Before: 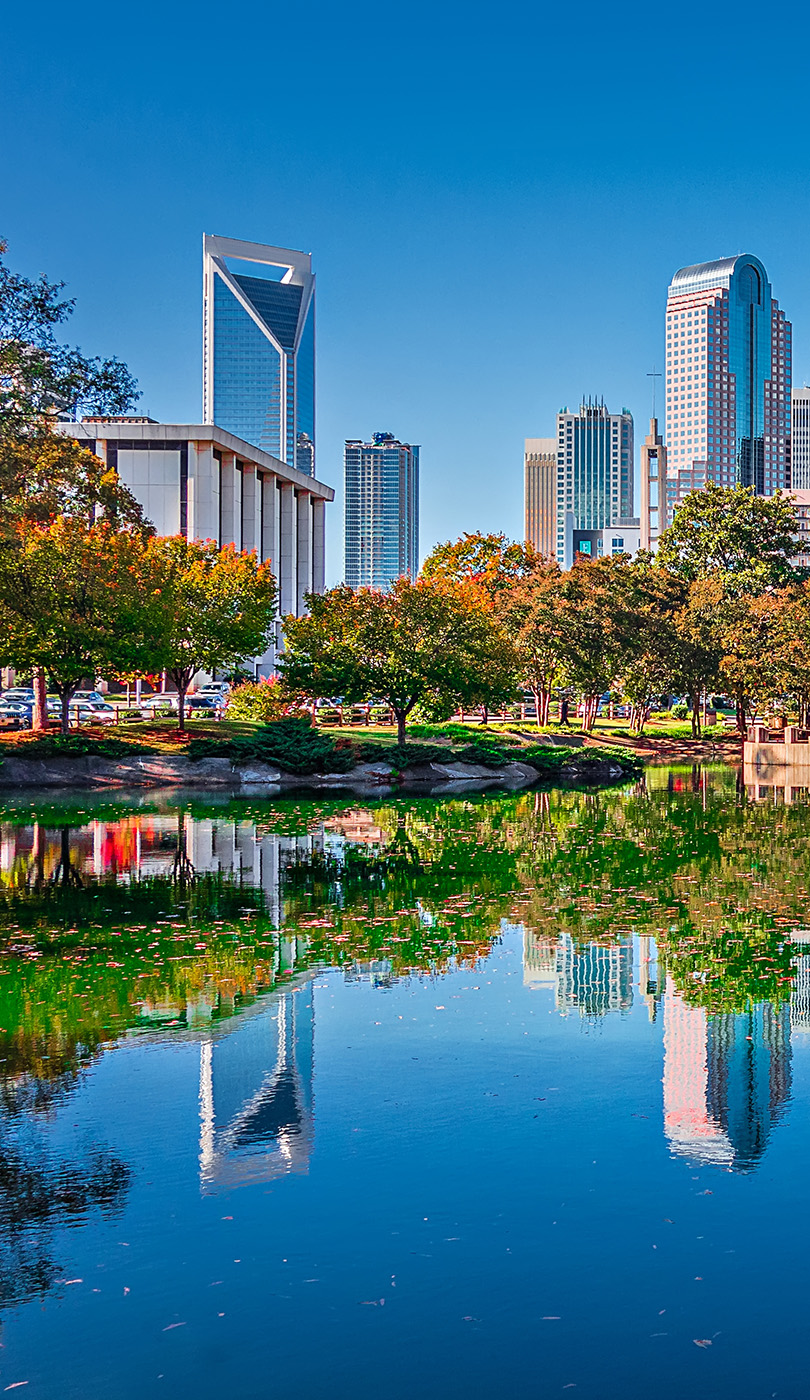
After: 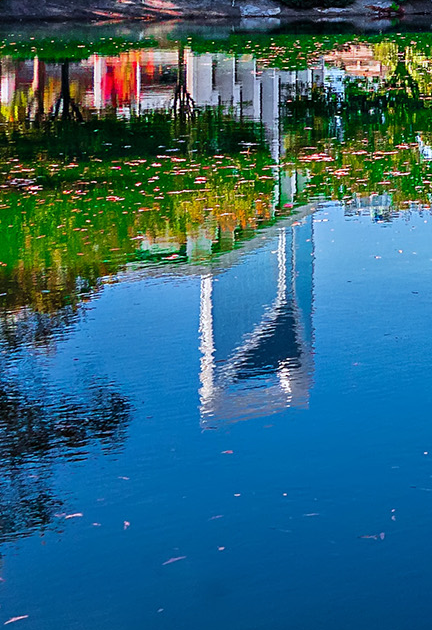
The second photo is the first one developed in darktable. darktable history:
white balance: red 0.974, blue 1.044
crop and rotate: top 54.778%, right 46.61%, bottom 0.159%
